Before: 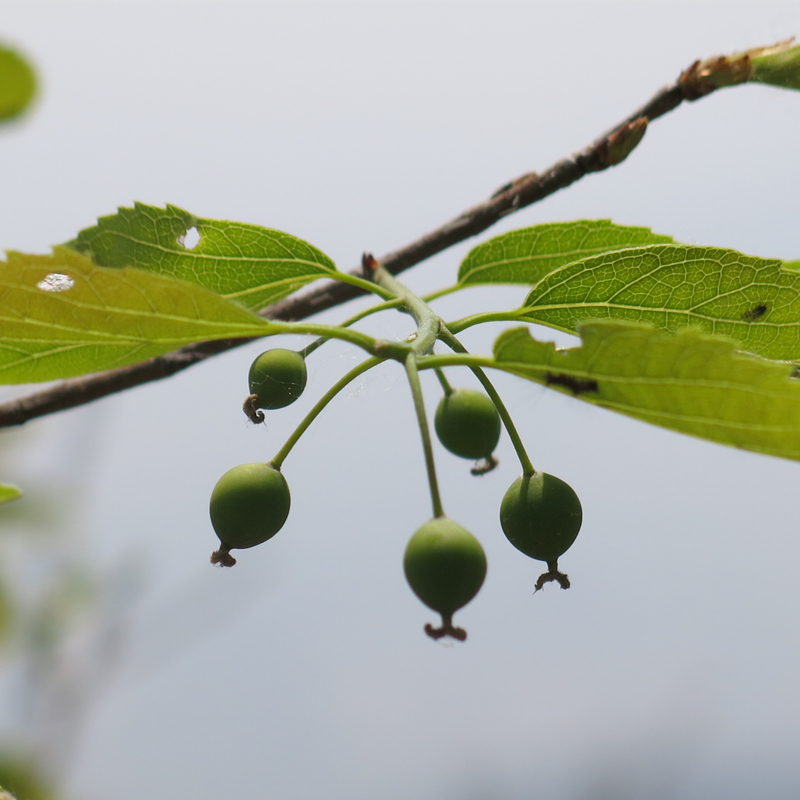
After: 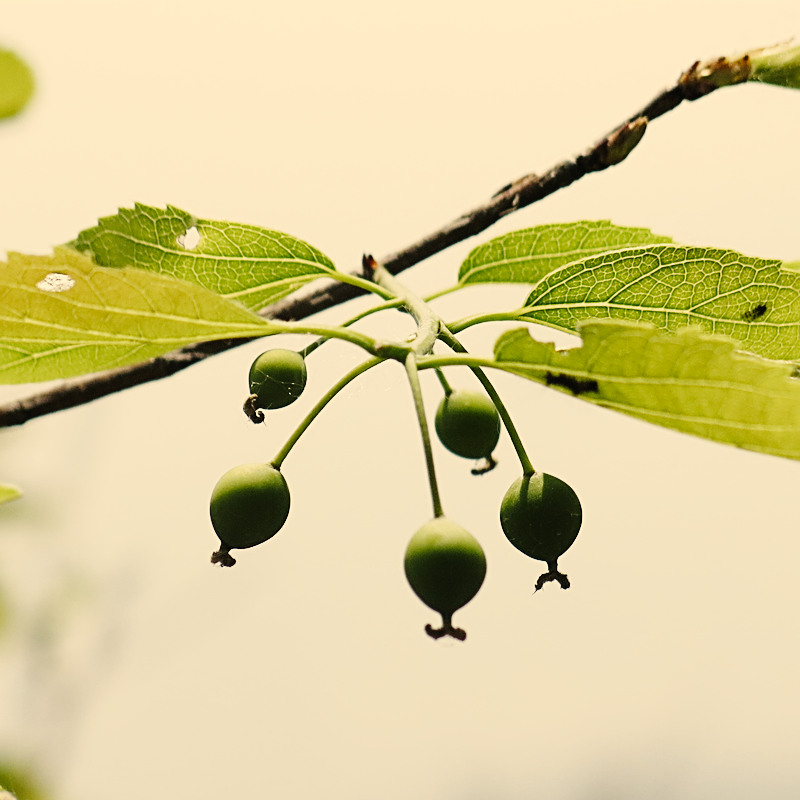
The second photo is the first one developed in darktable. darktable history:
tone curve: curves: ch0 [(0, 0) (0.003, 0.001) (0.011, 0.004) (0.025, 0.008) (0.044, 0.015) (0.069, 0.022) (0.1, 0.031) (0.136, 0.052) (0.177, 0.101) (0.224, 0.181) (0.277, 0.289) (0.335, 0.418) (0.399, 0.541) (0.468, 0.65) (0.543, 0.739) (0.623, 0.817) (0.709, 0.882) (0.801, 0.919) (0.898, 0.958) (1, 1)], preserve colors none
exposure: black level correction 0.001, compensate highlight preservation false
color correction: highlights a* 2.41, highlights b* 22.93
sharpen: radius 2.534, amount 0.626
contrast brightness saturation: contrast -0.047, saturation -0.394
